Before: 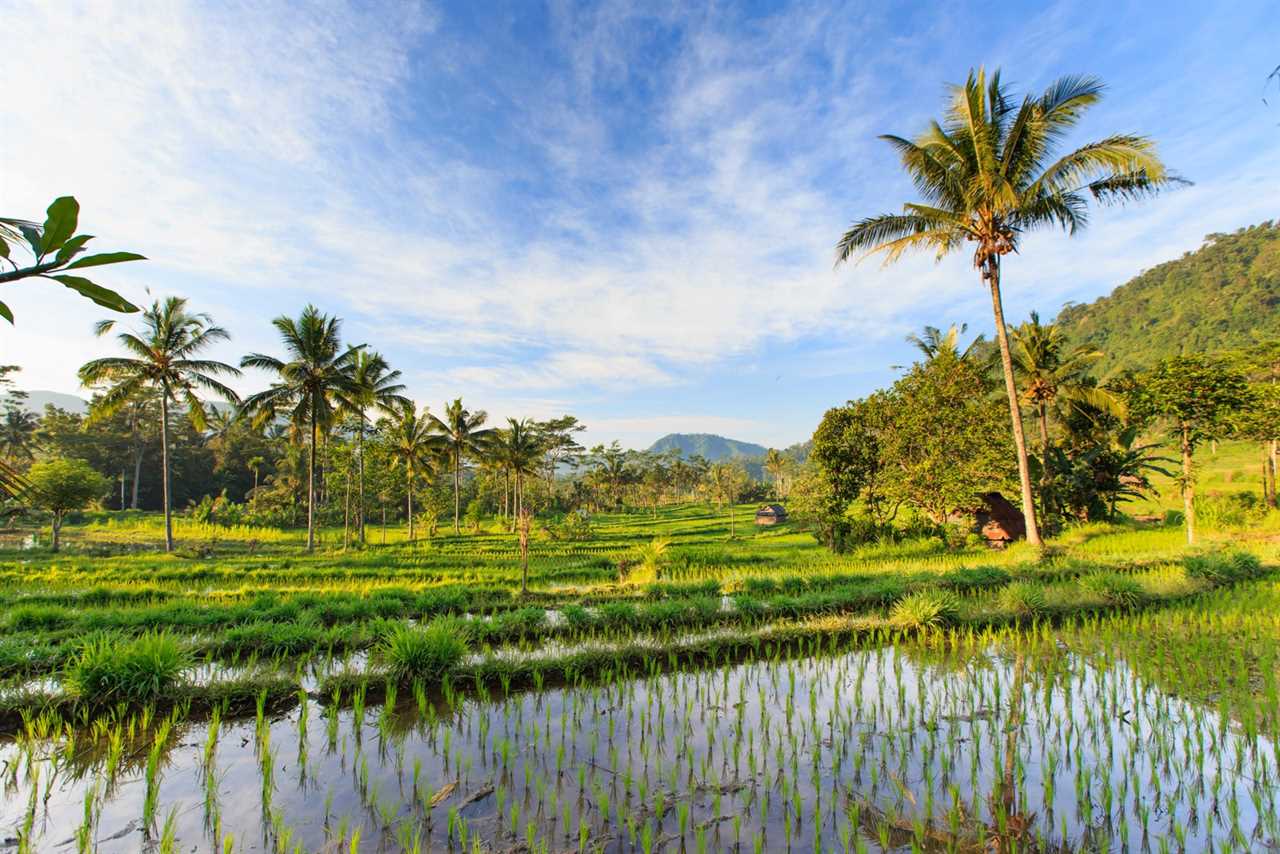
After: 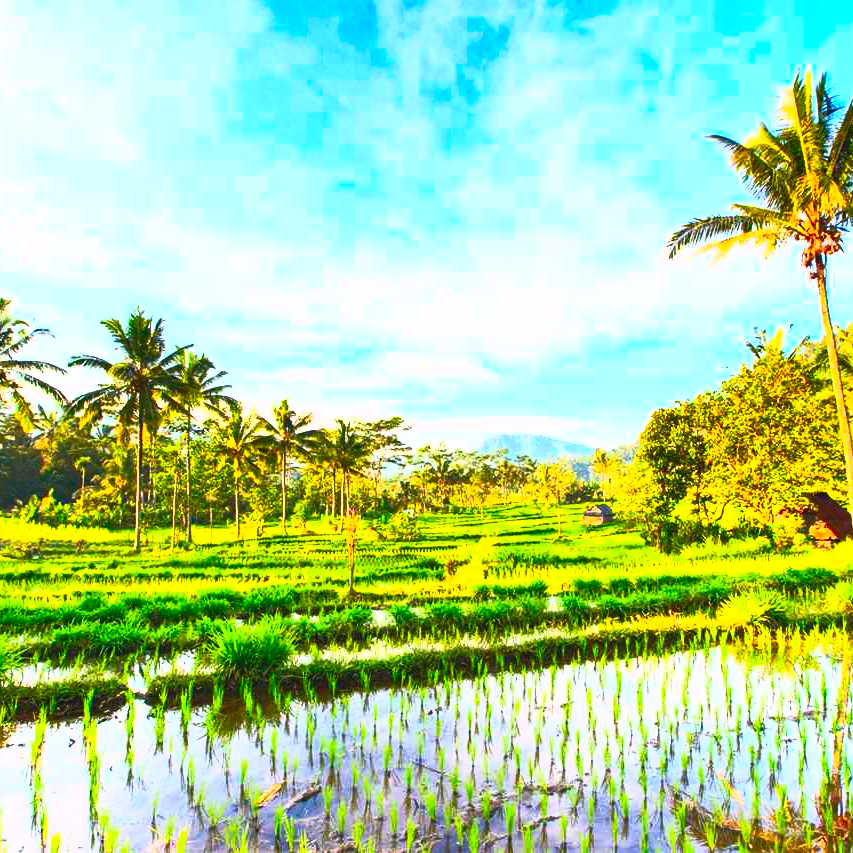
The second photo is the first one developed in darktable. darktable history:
contrast brightness saturation: contrast 1, brightness 1, saturation 1
crop and rotate: left 13.537%, right 19.796%
color balance rgb: perceptual saturation grading › global saturation 10%, global vibrance 10%
white balance: red 1.009, blue 1.027
